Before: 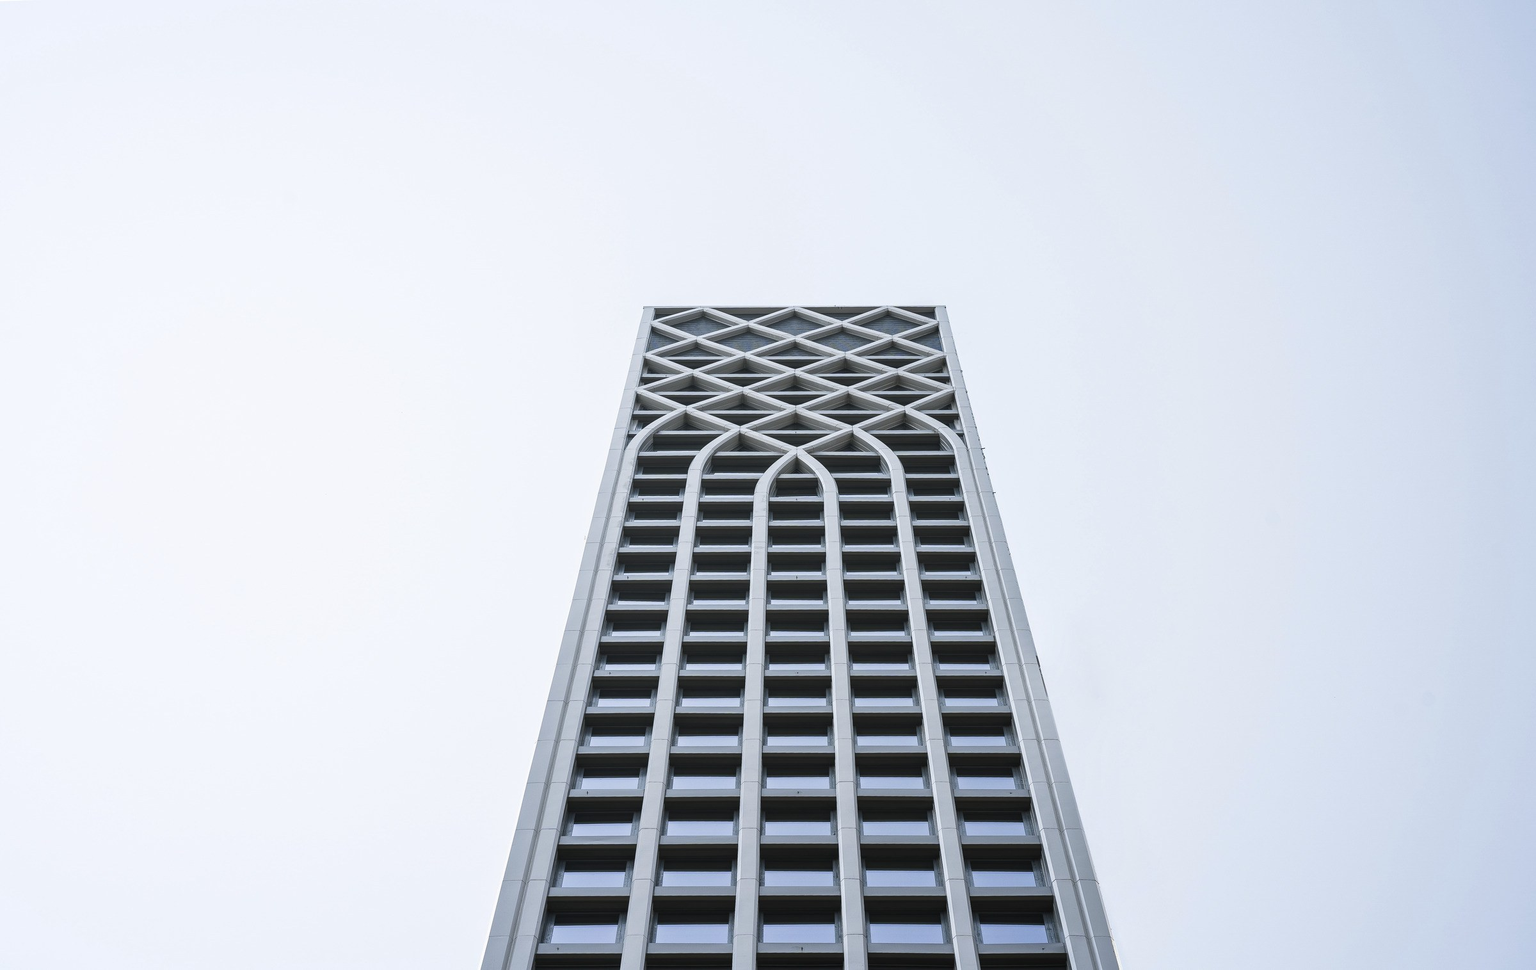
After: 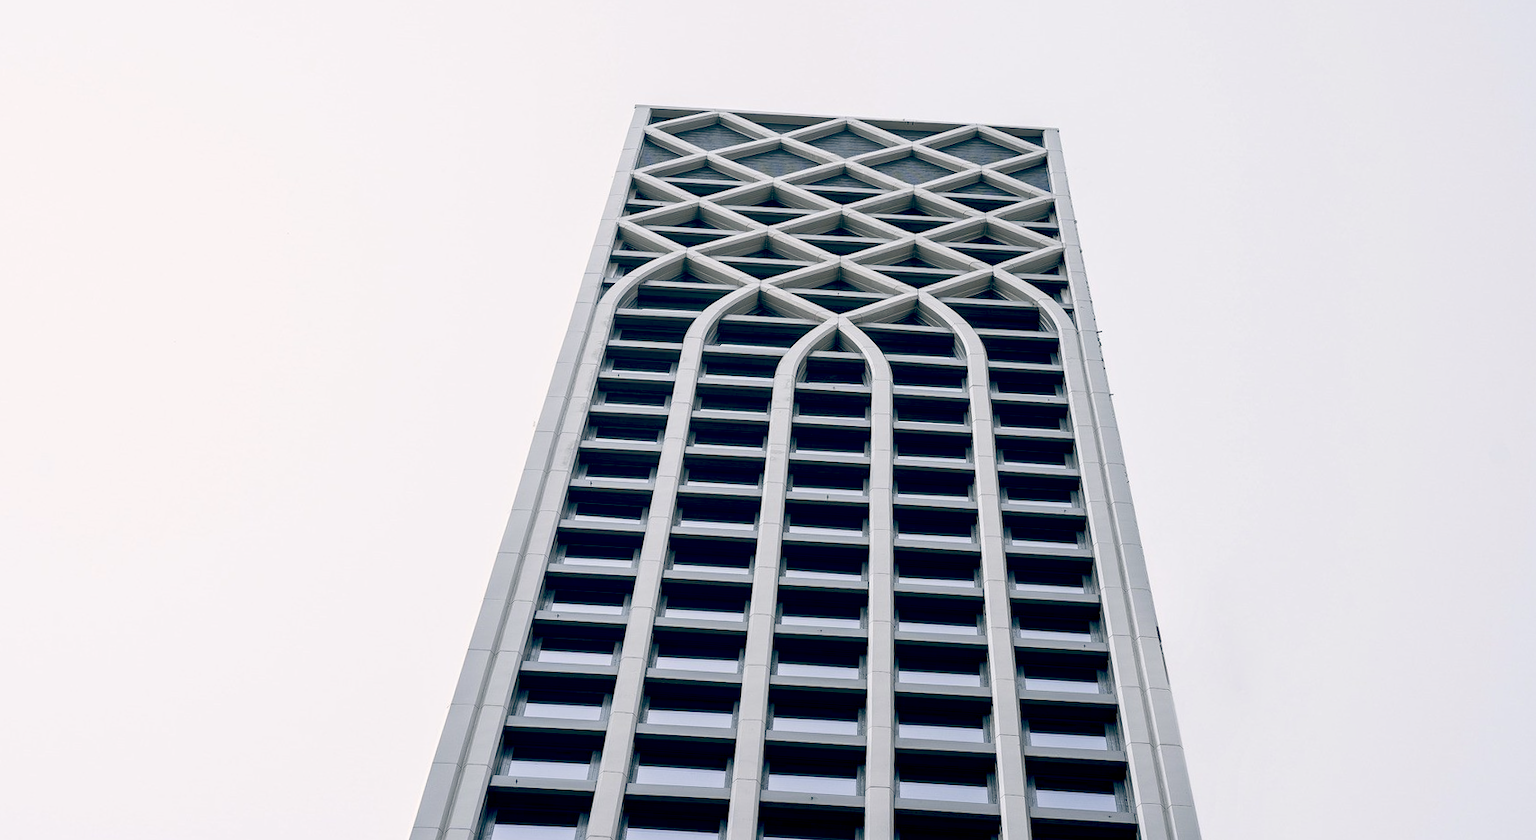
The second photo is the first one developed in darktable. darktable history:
crop and rotate: angle -3.37°, left 9.79%, top 20.73%, right 12.42%, bottom 11.82%
color balance: lift [0.975, 0.993, 1, 1.015], gamma [1.1, 1, 1, 0.945], gain [1, 1.04, 1, 0.95]
